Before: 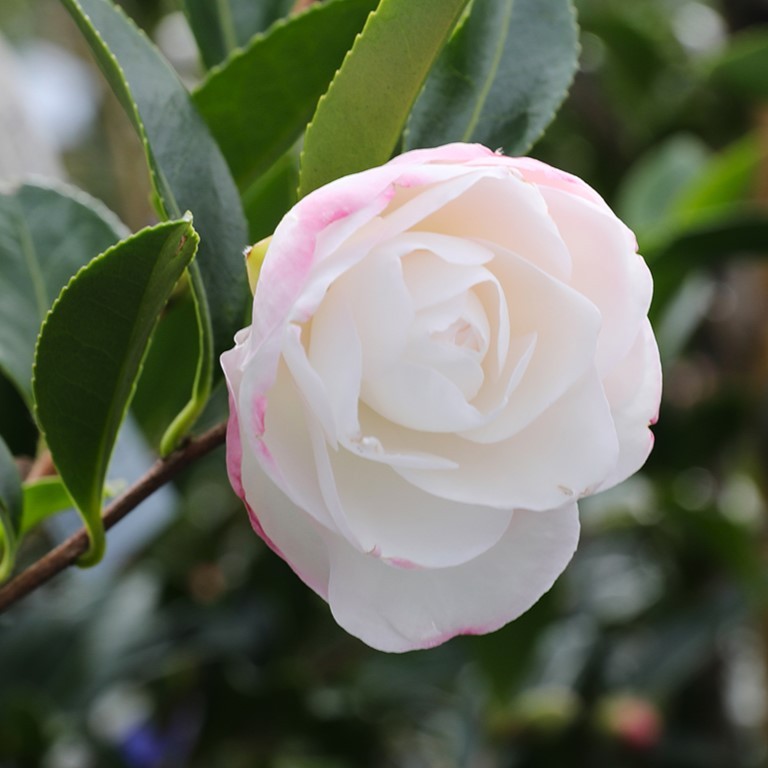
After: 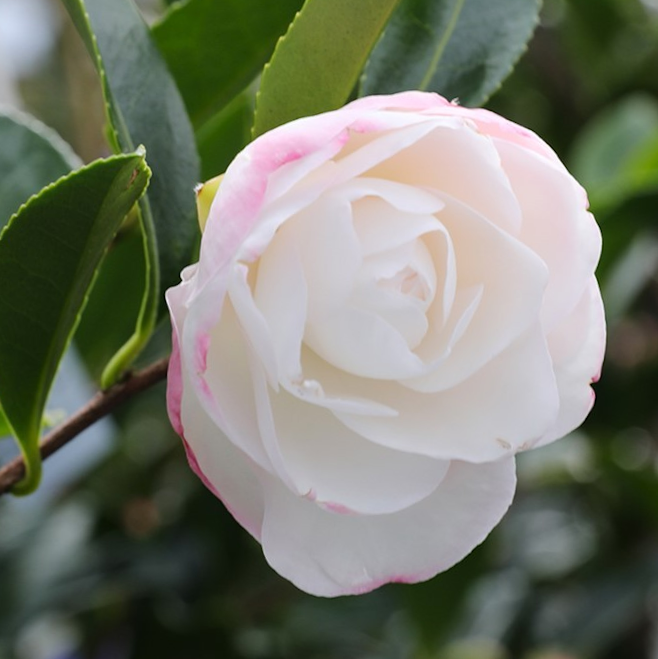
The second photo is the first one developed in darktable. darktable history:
crop and rotate: angle -2.98°, left 5.14%, top 5.231%, right 4.726%, bottom 4.516%
exposure: compensate highlight preservation false
